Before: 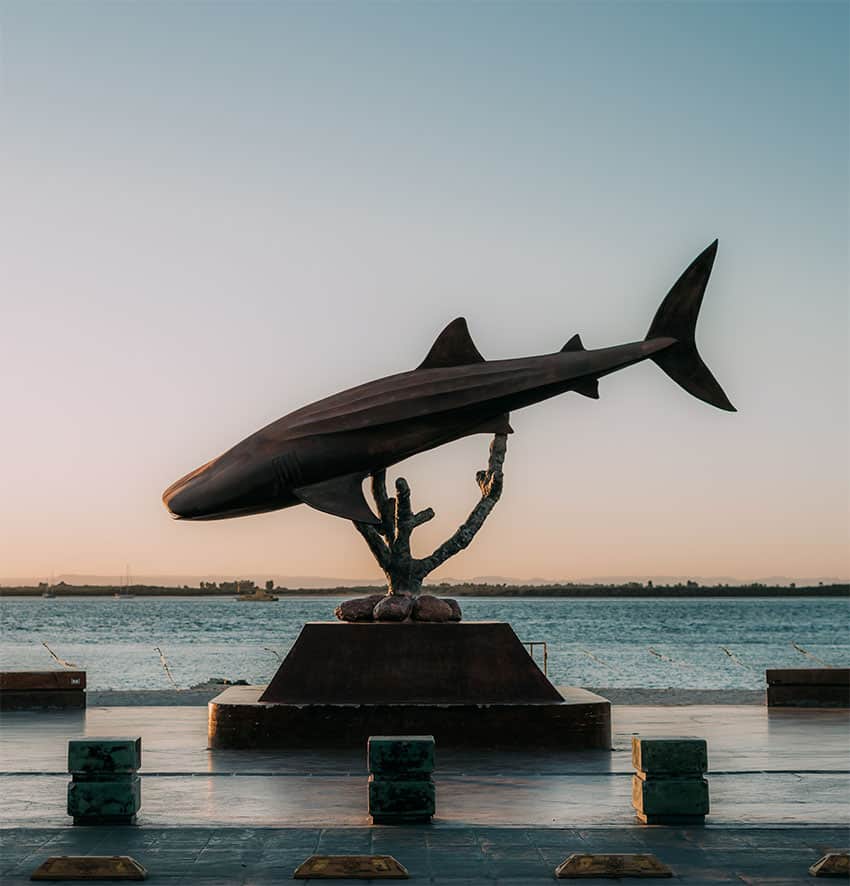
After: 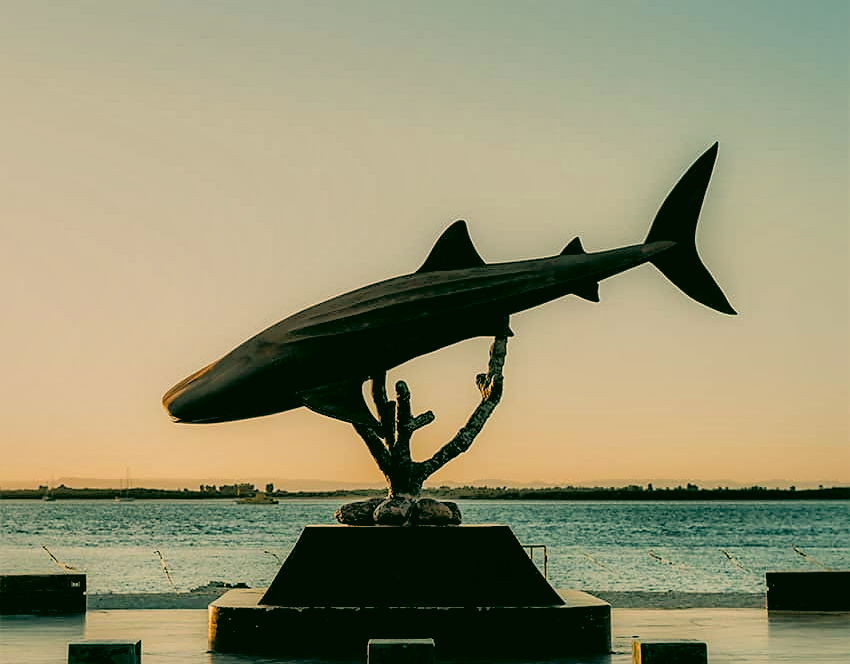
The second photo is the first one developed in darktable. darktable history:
color correction: highlights a* 5.04, highlights b* 23.91, shadows a* -16.34, shadows b* 3.9
local contrast: mode bilateral grid, contrast 25, coarseness 59, detail 151%, midtone range 0.2
sharpen: radius 1.443, amount 0.412, threshold 1.406
tone equalizer: on, module defaults
filmic rgb: black relative exposure -5.15 EV, white relative exposure 3.99 EV, hardness 2.89, contrast 1.299, highlights saturation mix -29.13%
shadows and highlights: on, module defaults
contrast brightness saturation: brightness 0.09, saturation 0.193
crop: top 11.049%, bottom 13.913%
